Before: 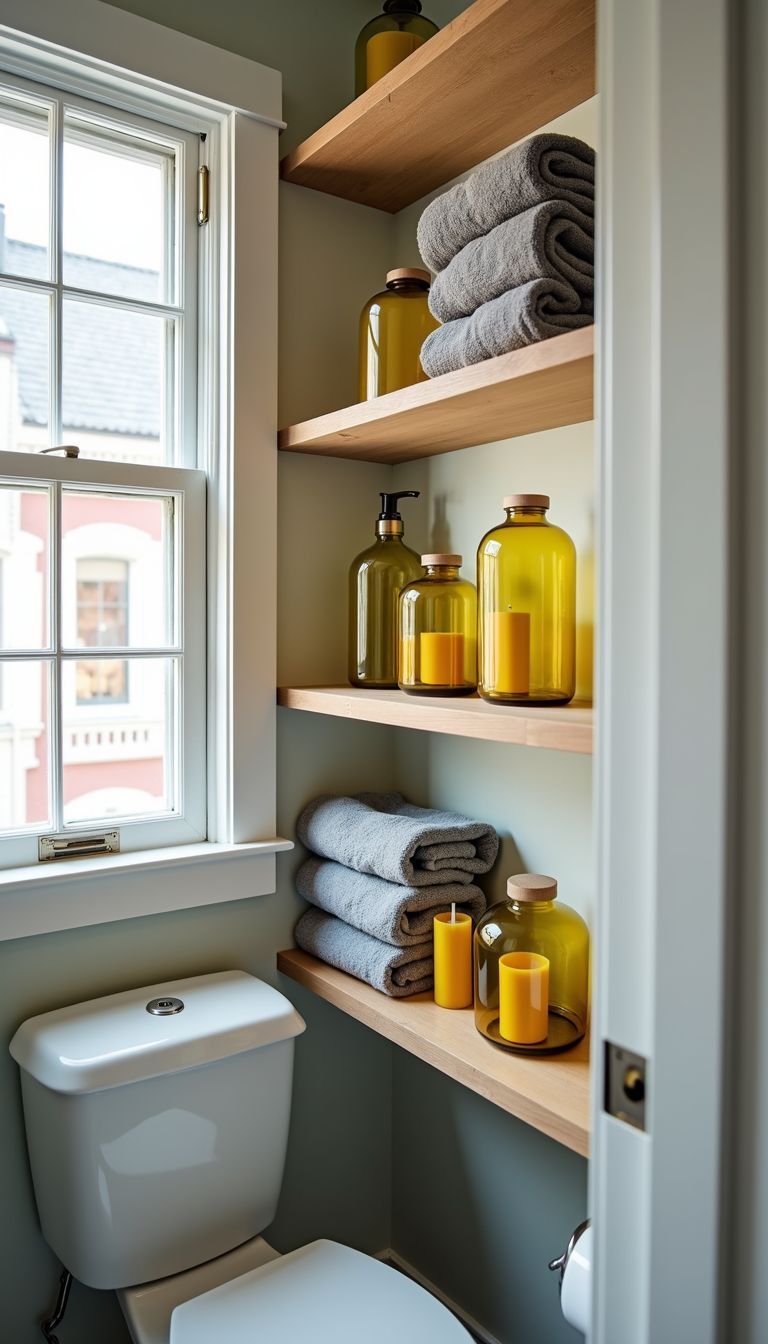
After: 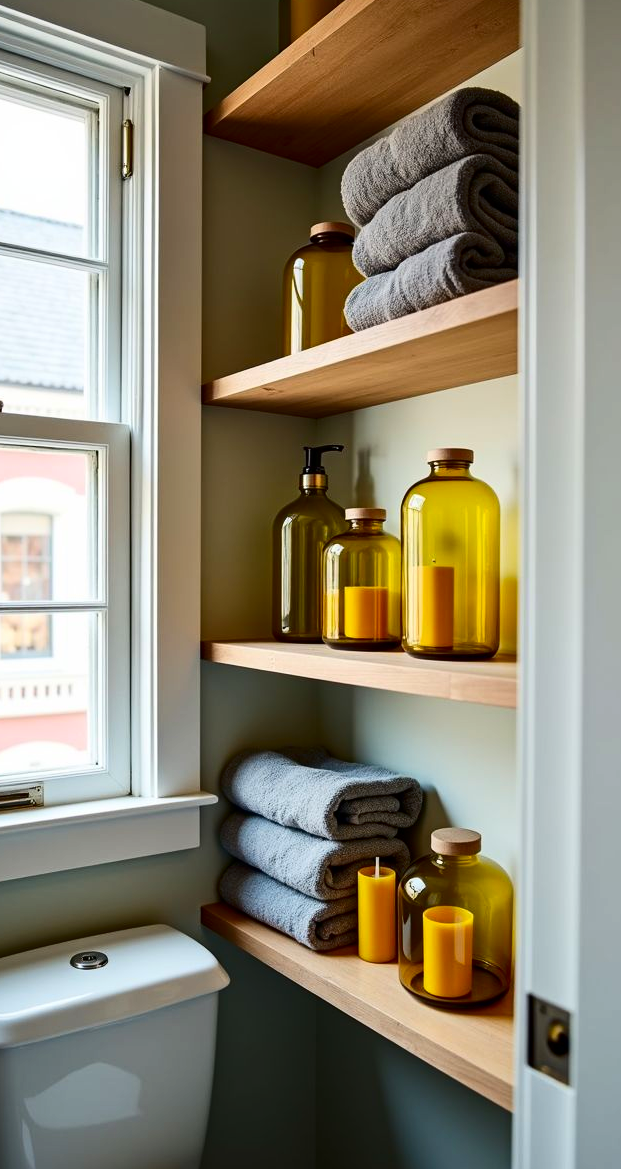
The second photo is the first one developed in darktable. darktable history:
contrast brightness saturation: contrast 0.19, brightness -0.11, saturation 0.21
crop: left 9.929%, top 3.475%, right 9.188%, bottom 9.529%
